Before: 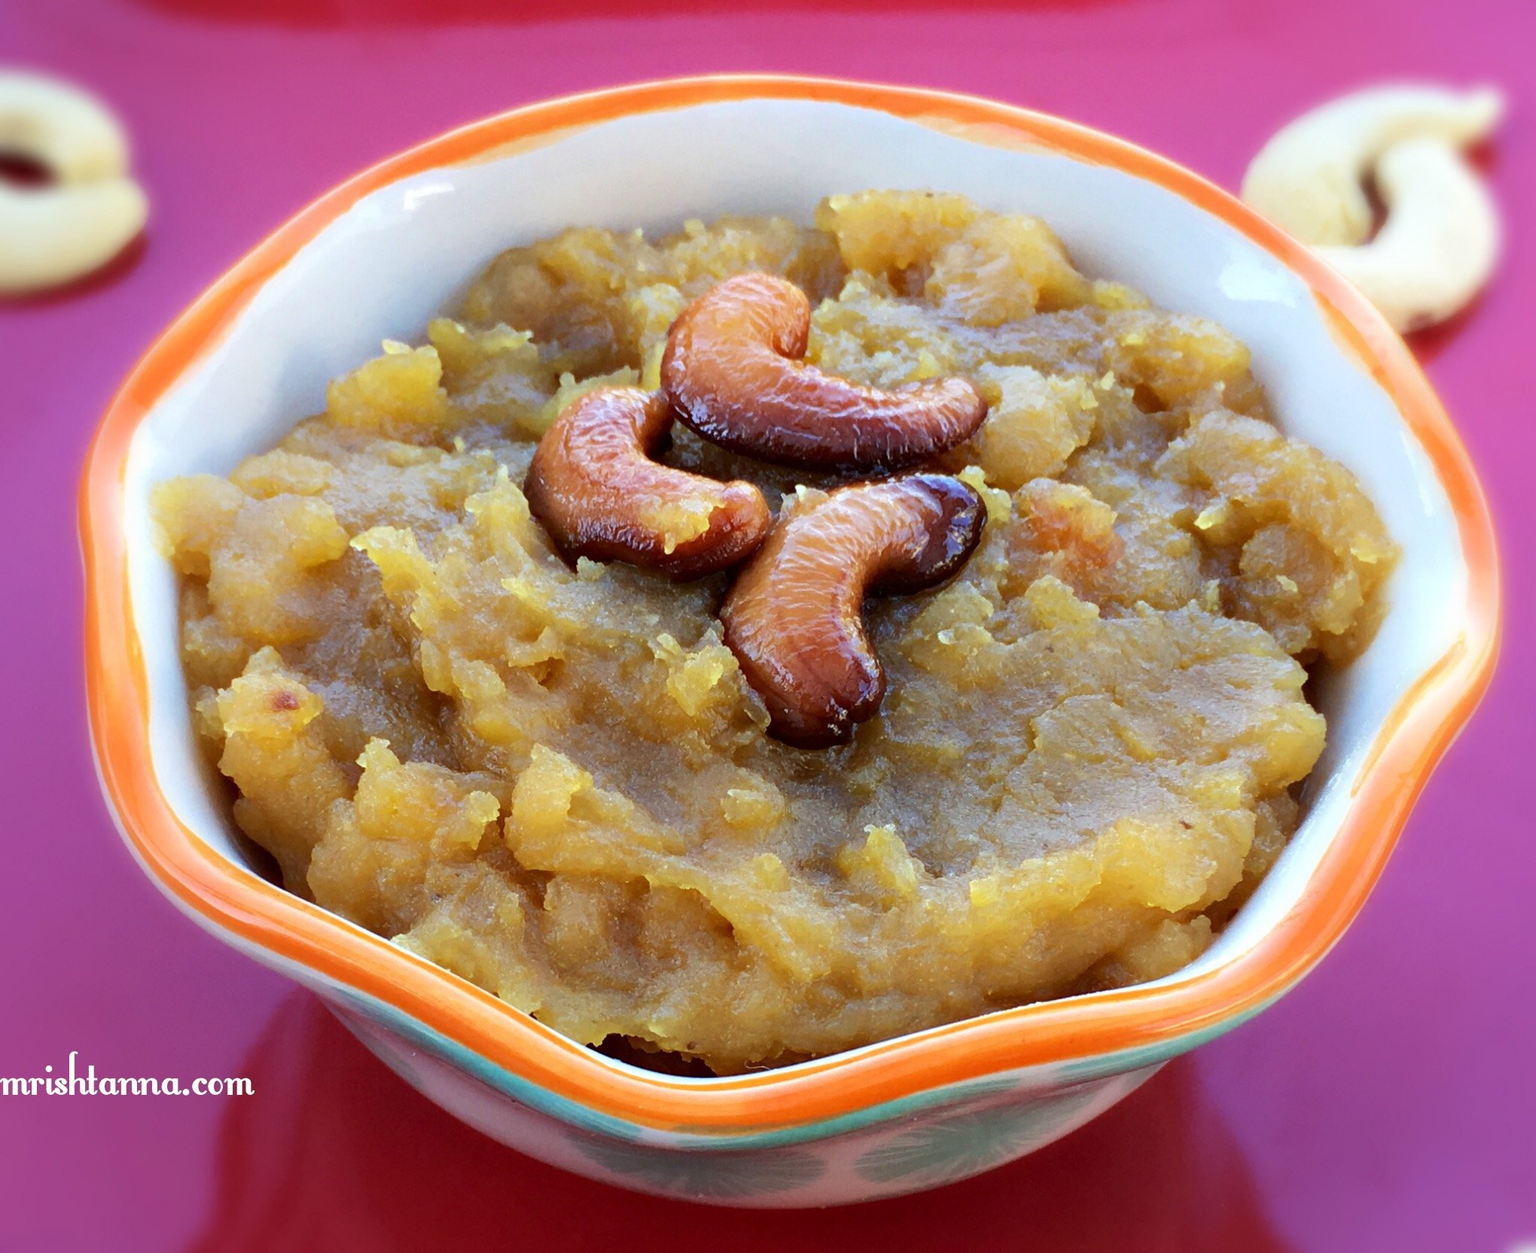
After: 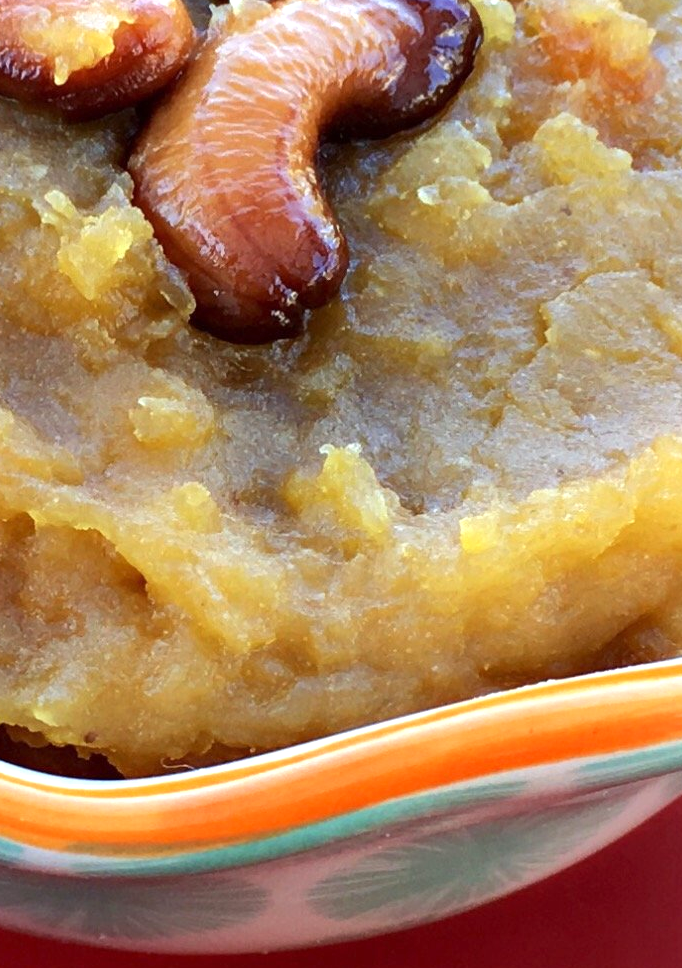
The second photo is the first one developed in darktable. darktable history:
exposure: exposure 0.366 EV, compensate highlight preservation false
crop: left 40.631%, top 39.135%, right 25.916%, bottom 2.691%
